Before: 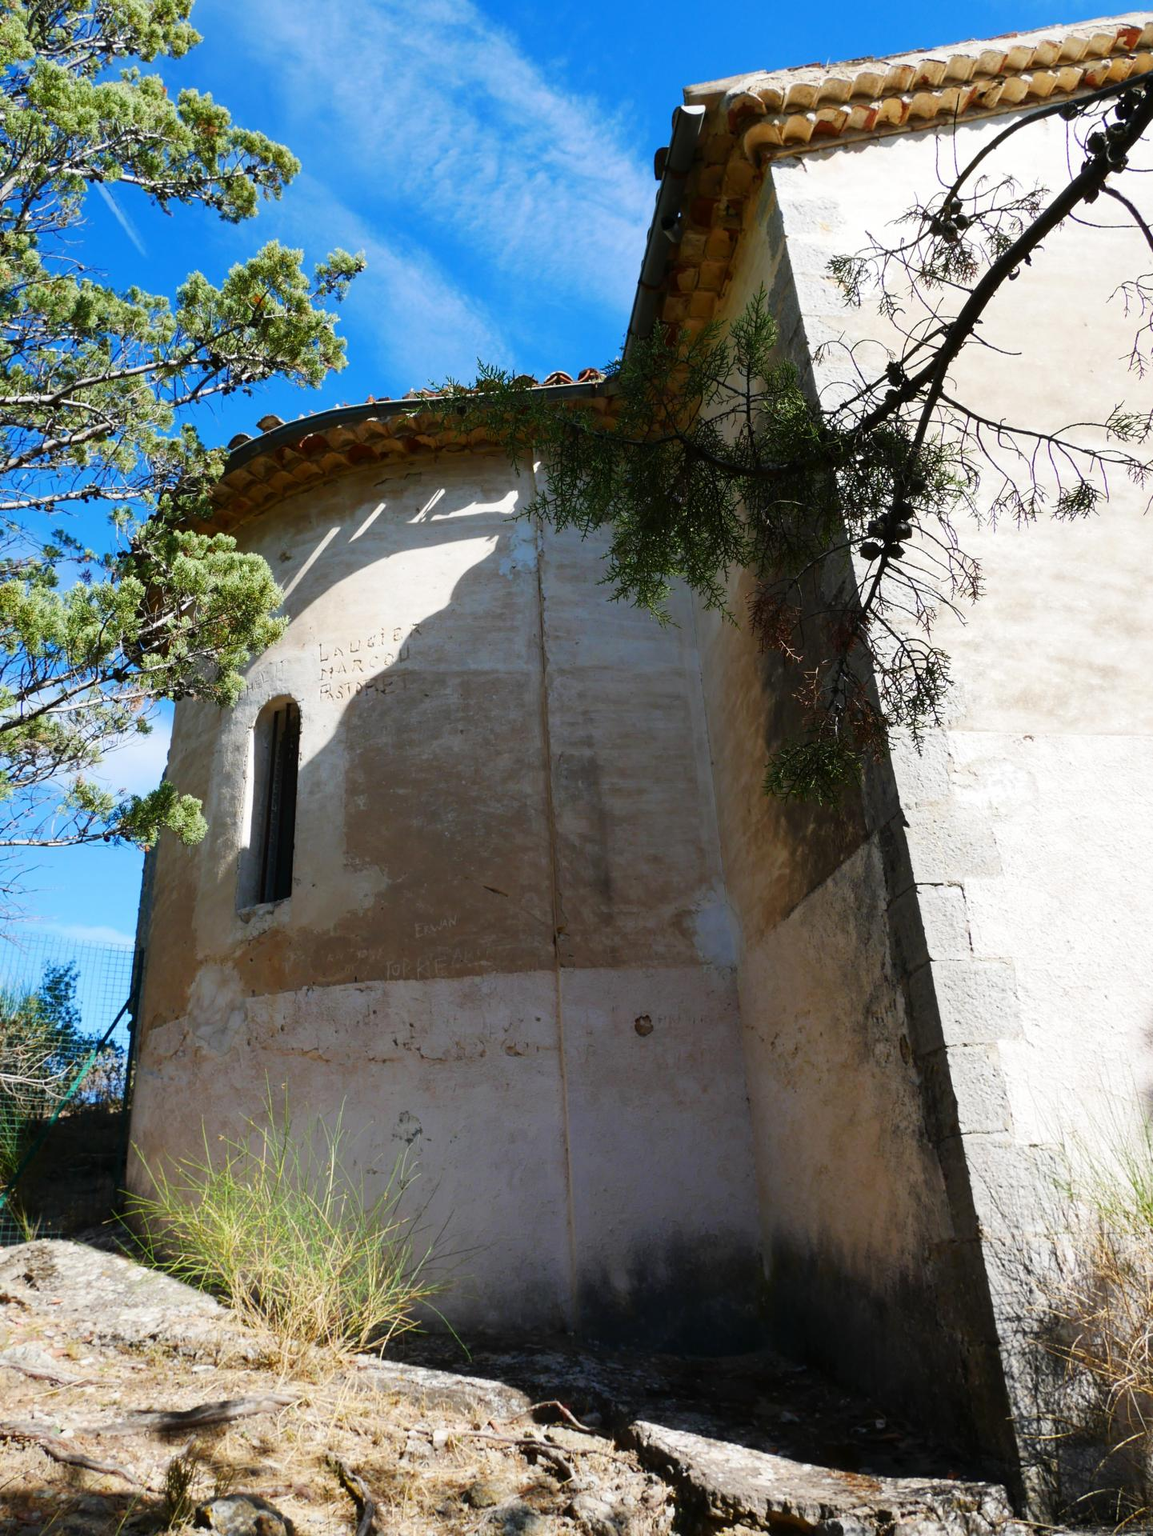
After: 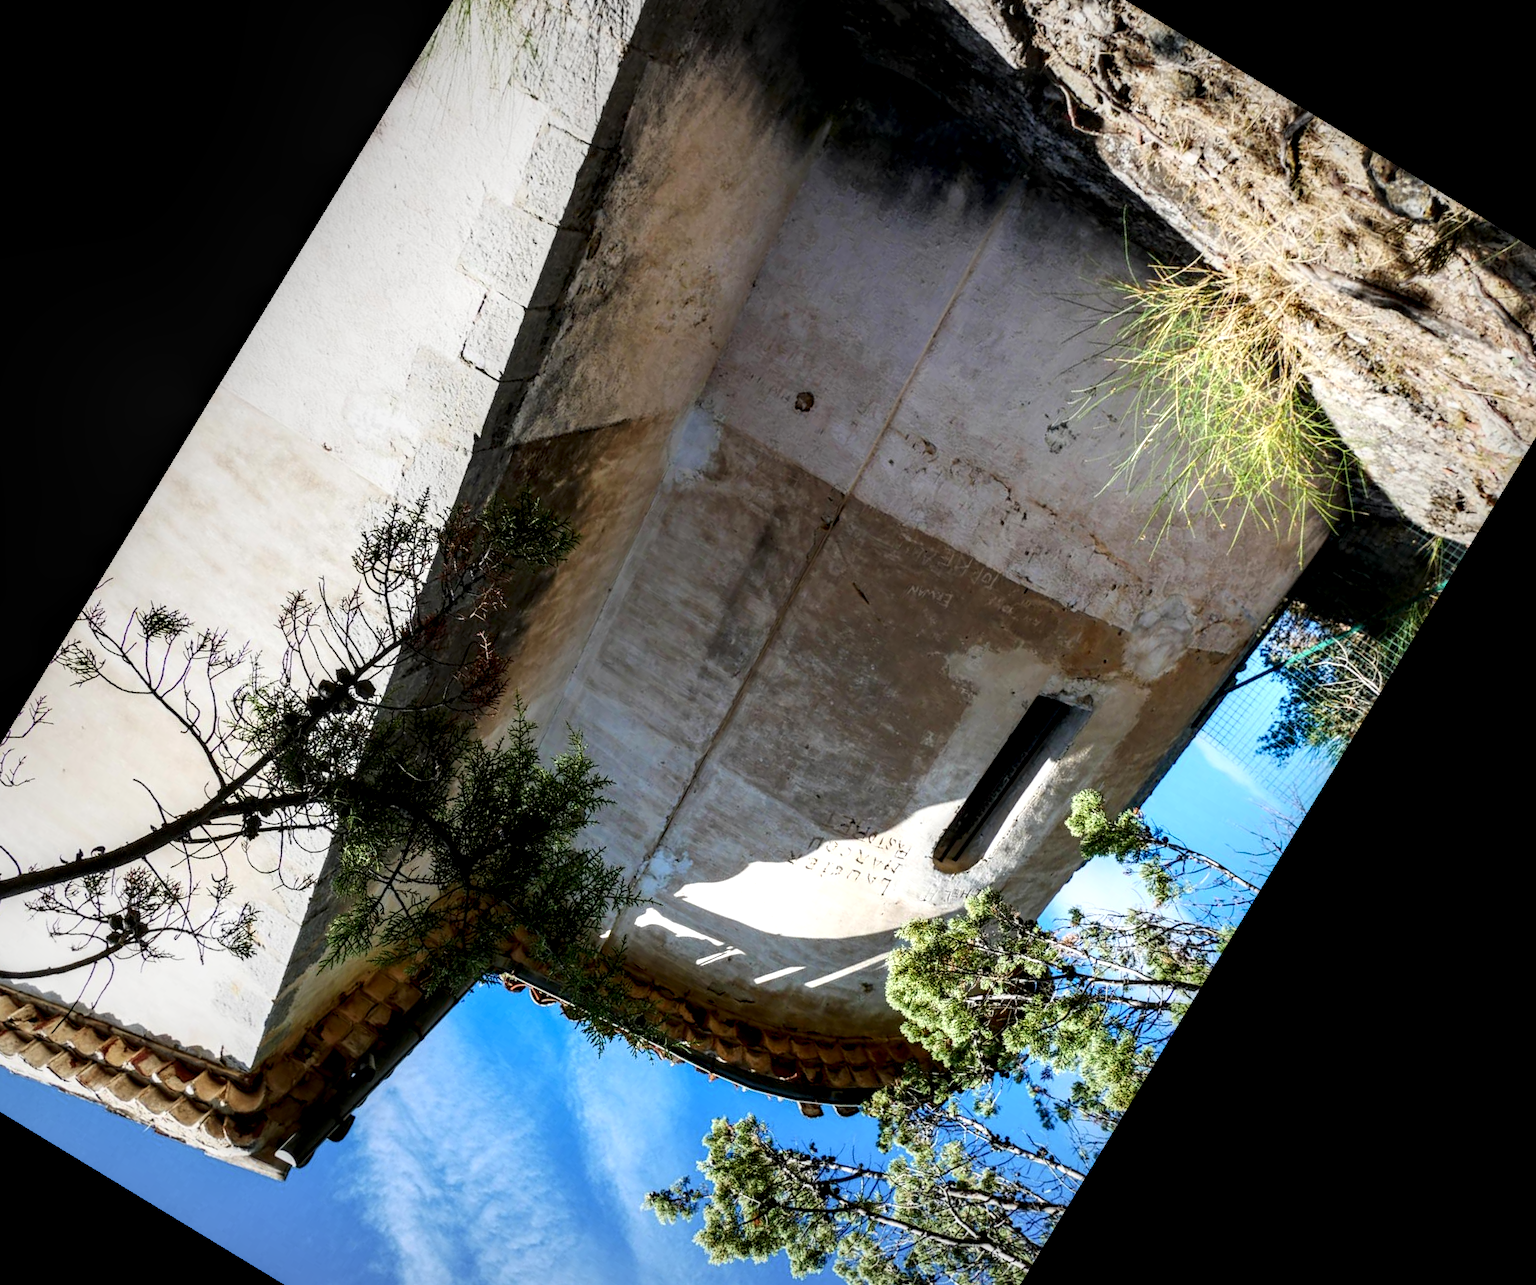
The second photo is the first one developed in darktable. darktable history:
local contrast: highlights 20%, shadows 70%, detail 170%
vignetting: fall-off radius 100%, width/height ratio 1.337
crop and rotate: angle 148.68°, left 9.111%, top 15.603%, right 4.588%, bottom 17.041%
base curve: curves: ch0 [(0, 0) (0.666, 0.806) (1, 1)]
